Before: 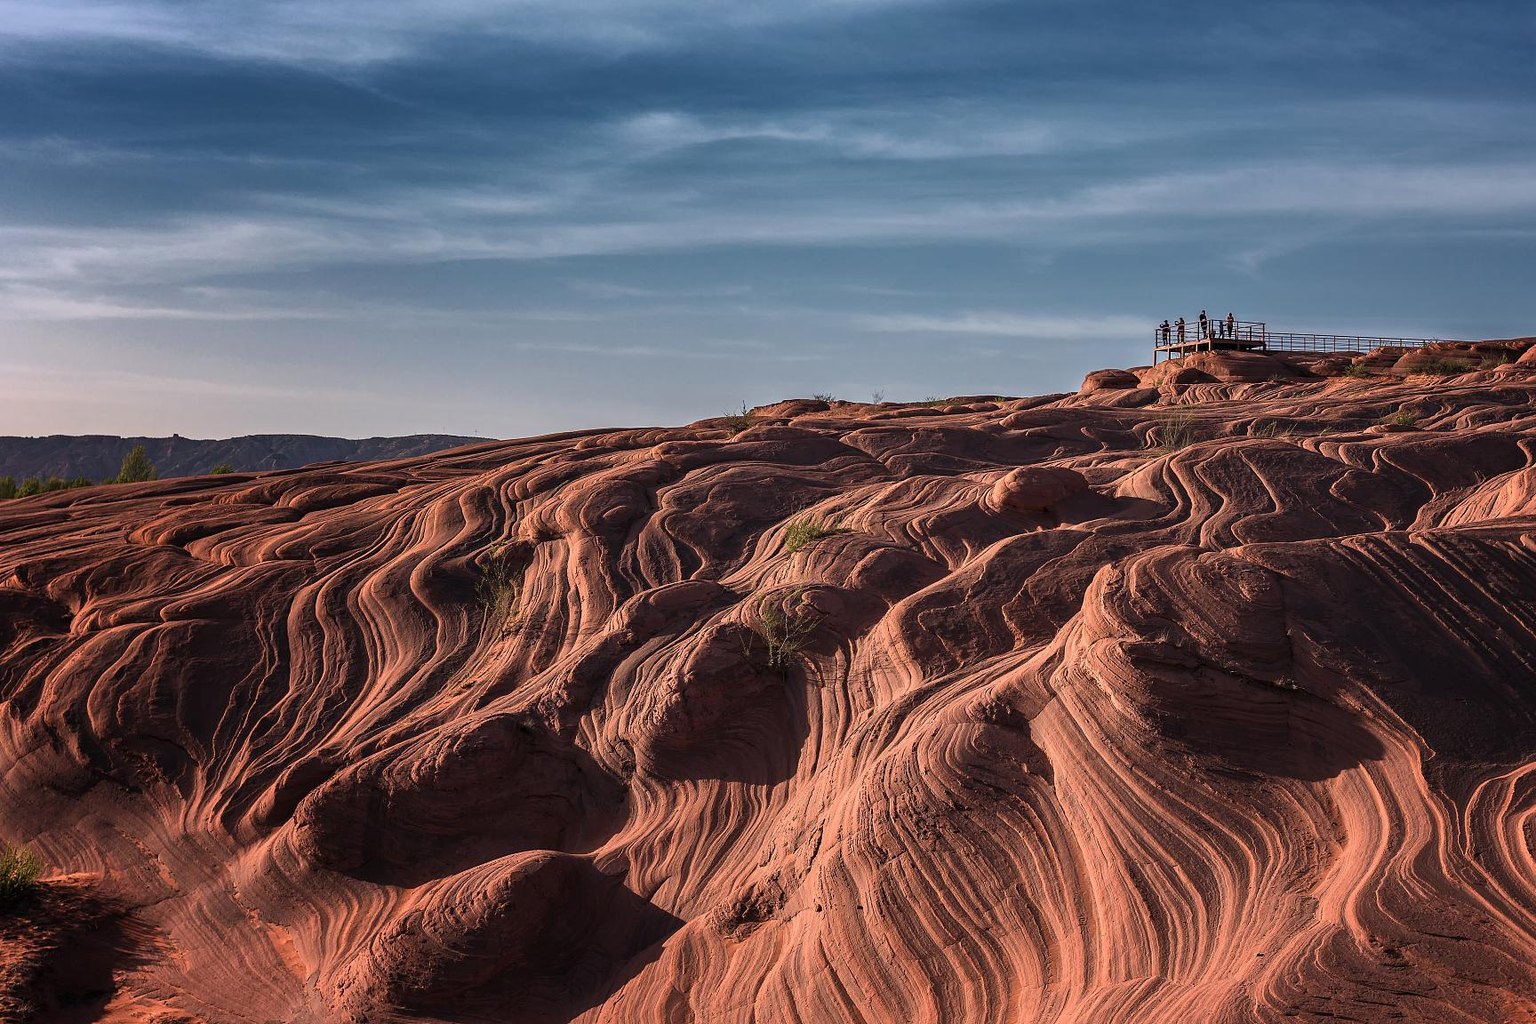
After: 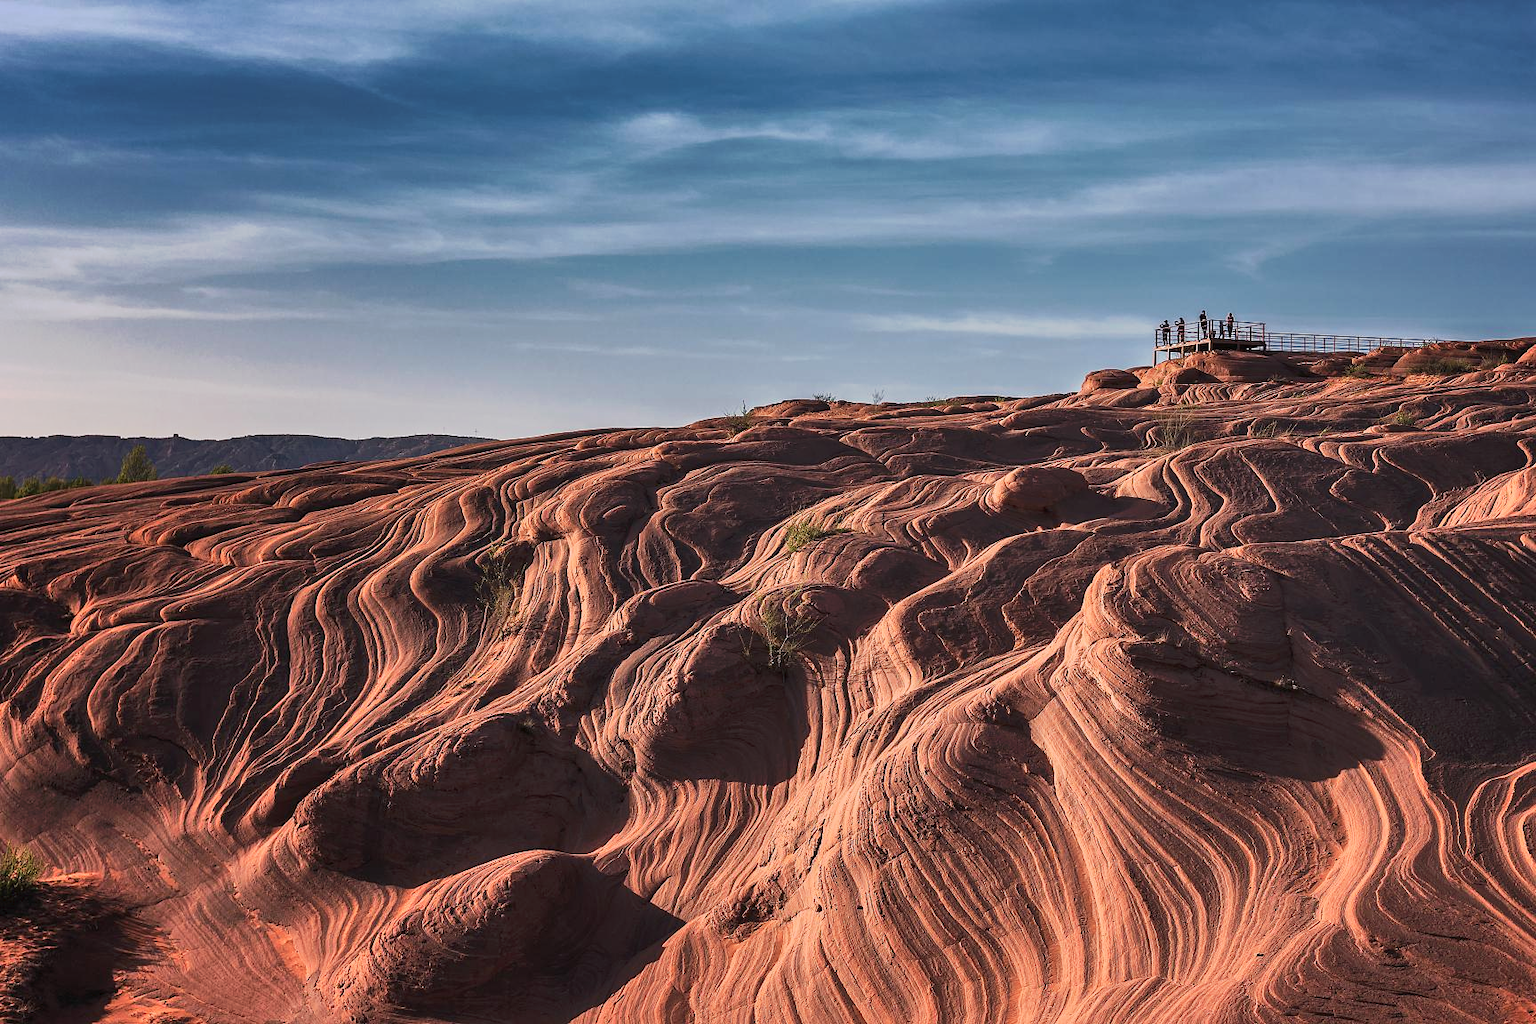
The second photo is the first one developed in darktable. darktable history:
tone curve: curves: ch0 [(0, 0) (0.003, 0.024) (0.011, 0.029) (0.025, 0.044) (0.044, 0.072) (0.069, 0.104) (0.1, 0.131) (0.136, 0.159) (0.177, 0.191) (0.224, 0.245) (0.277, 0.298) (0.335, 0.354) (0.399, 0.428) (0.468, 0.503) (0.543, 0.596) (0.623, 0.684) (0.709, 0.781) (0.801, 0.843) (0.898, 0.946) (1, 1)], preserve colors none
shadows and highlights: radius 108.52, shadows 44.07, highlights -67.8, low approximation 0.01, soften with gaussian
